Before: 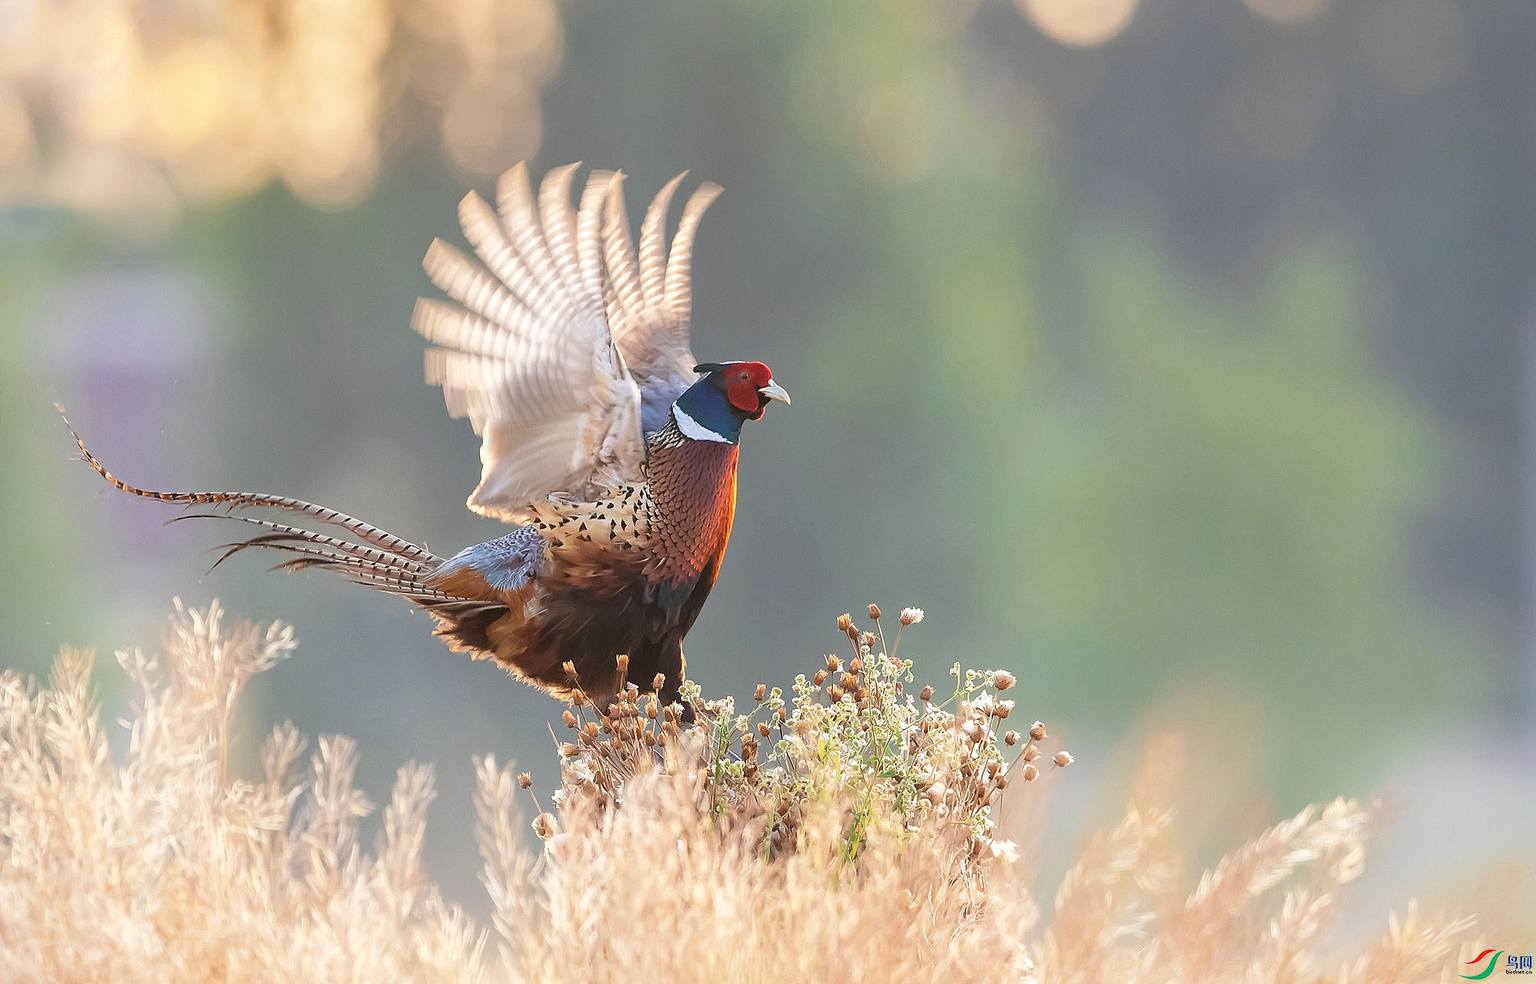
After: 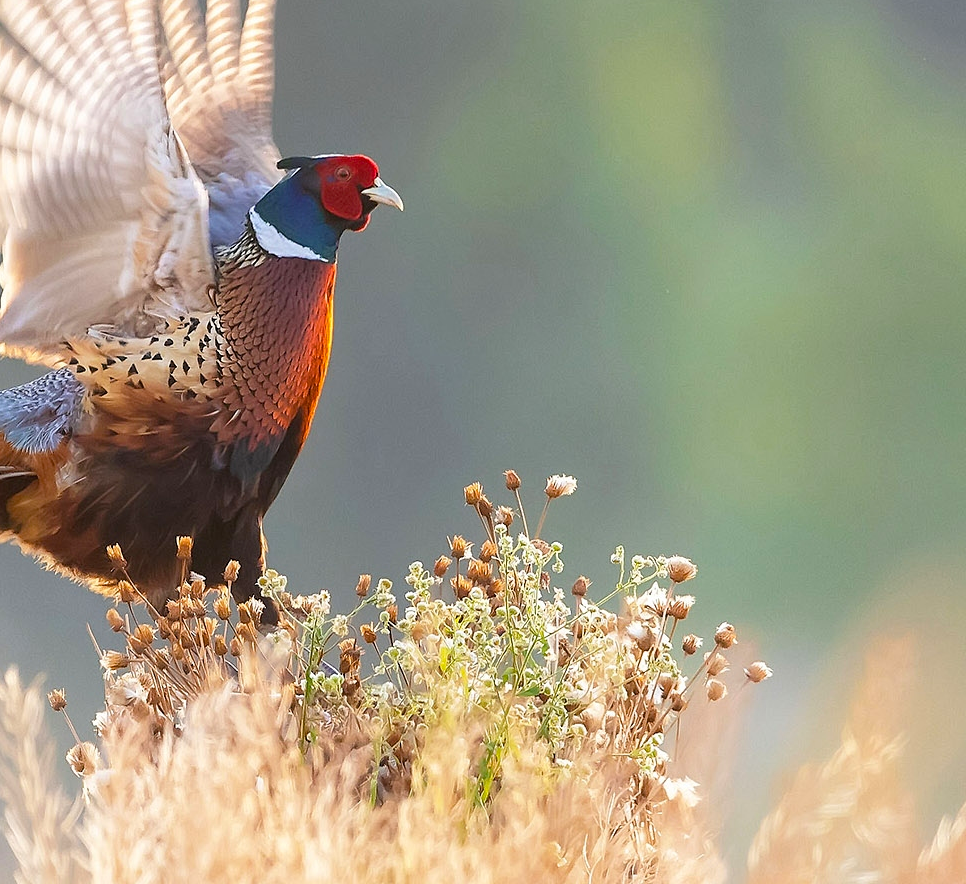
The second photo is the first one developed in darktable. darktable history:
color balance rgb: power › hue 75.28°, perceptual saturation grading › global saturation 25.008%
crop: left 31.328%, top 24.73%, right 20.347%, bottom 6.228%
exposure: black level correction 0.001, compensate highlight preservation false
